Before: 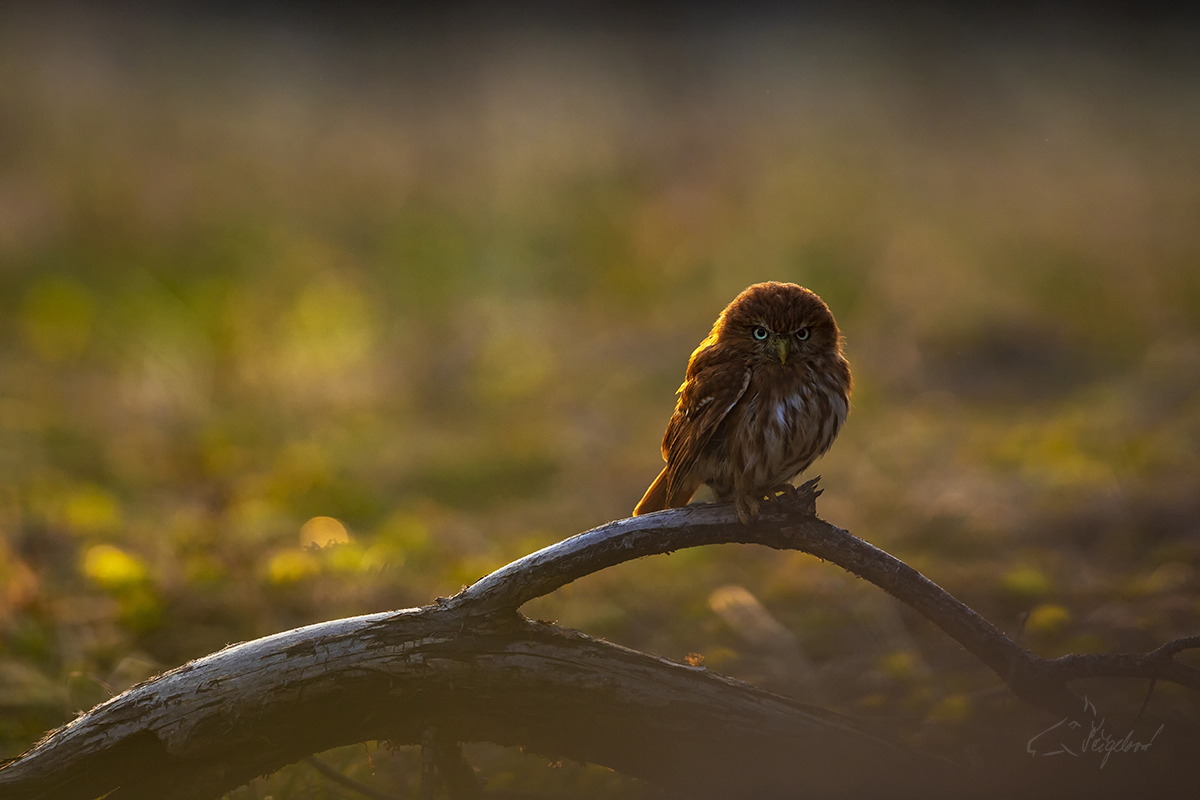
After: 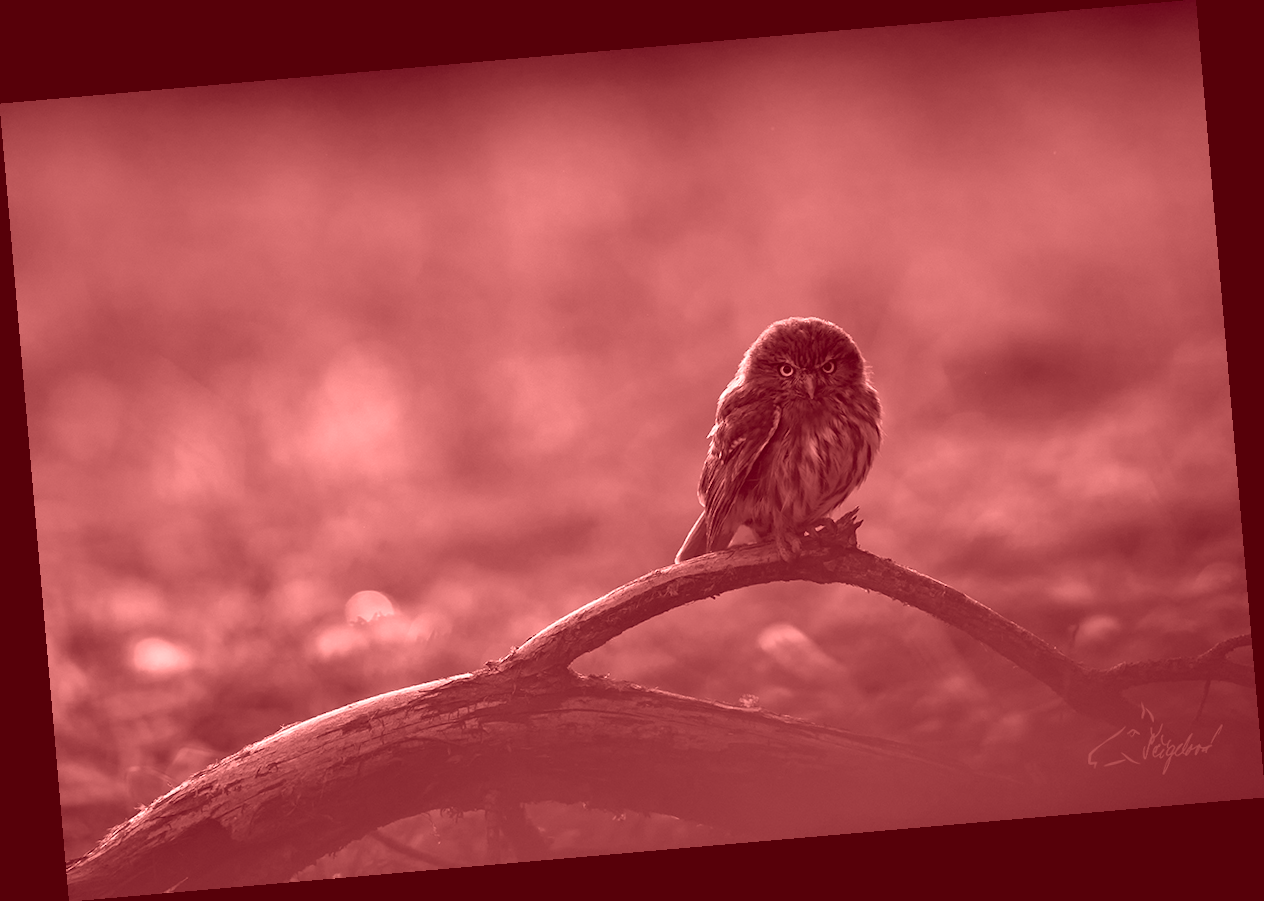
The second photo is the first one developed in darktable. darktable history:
rotate and perspective: rotation -4.98°, automatic cropping off
colorize: saturation 60%, source mix 100%
